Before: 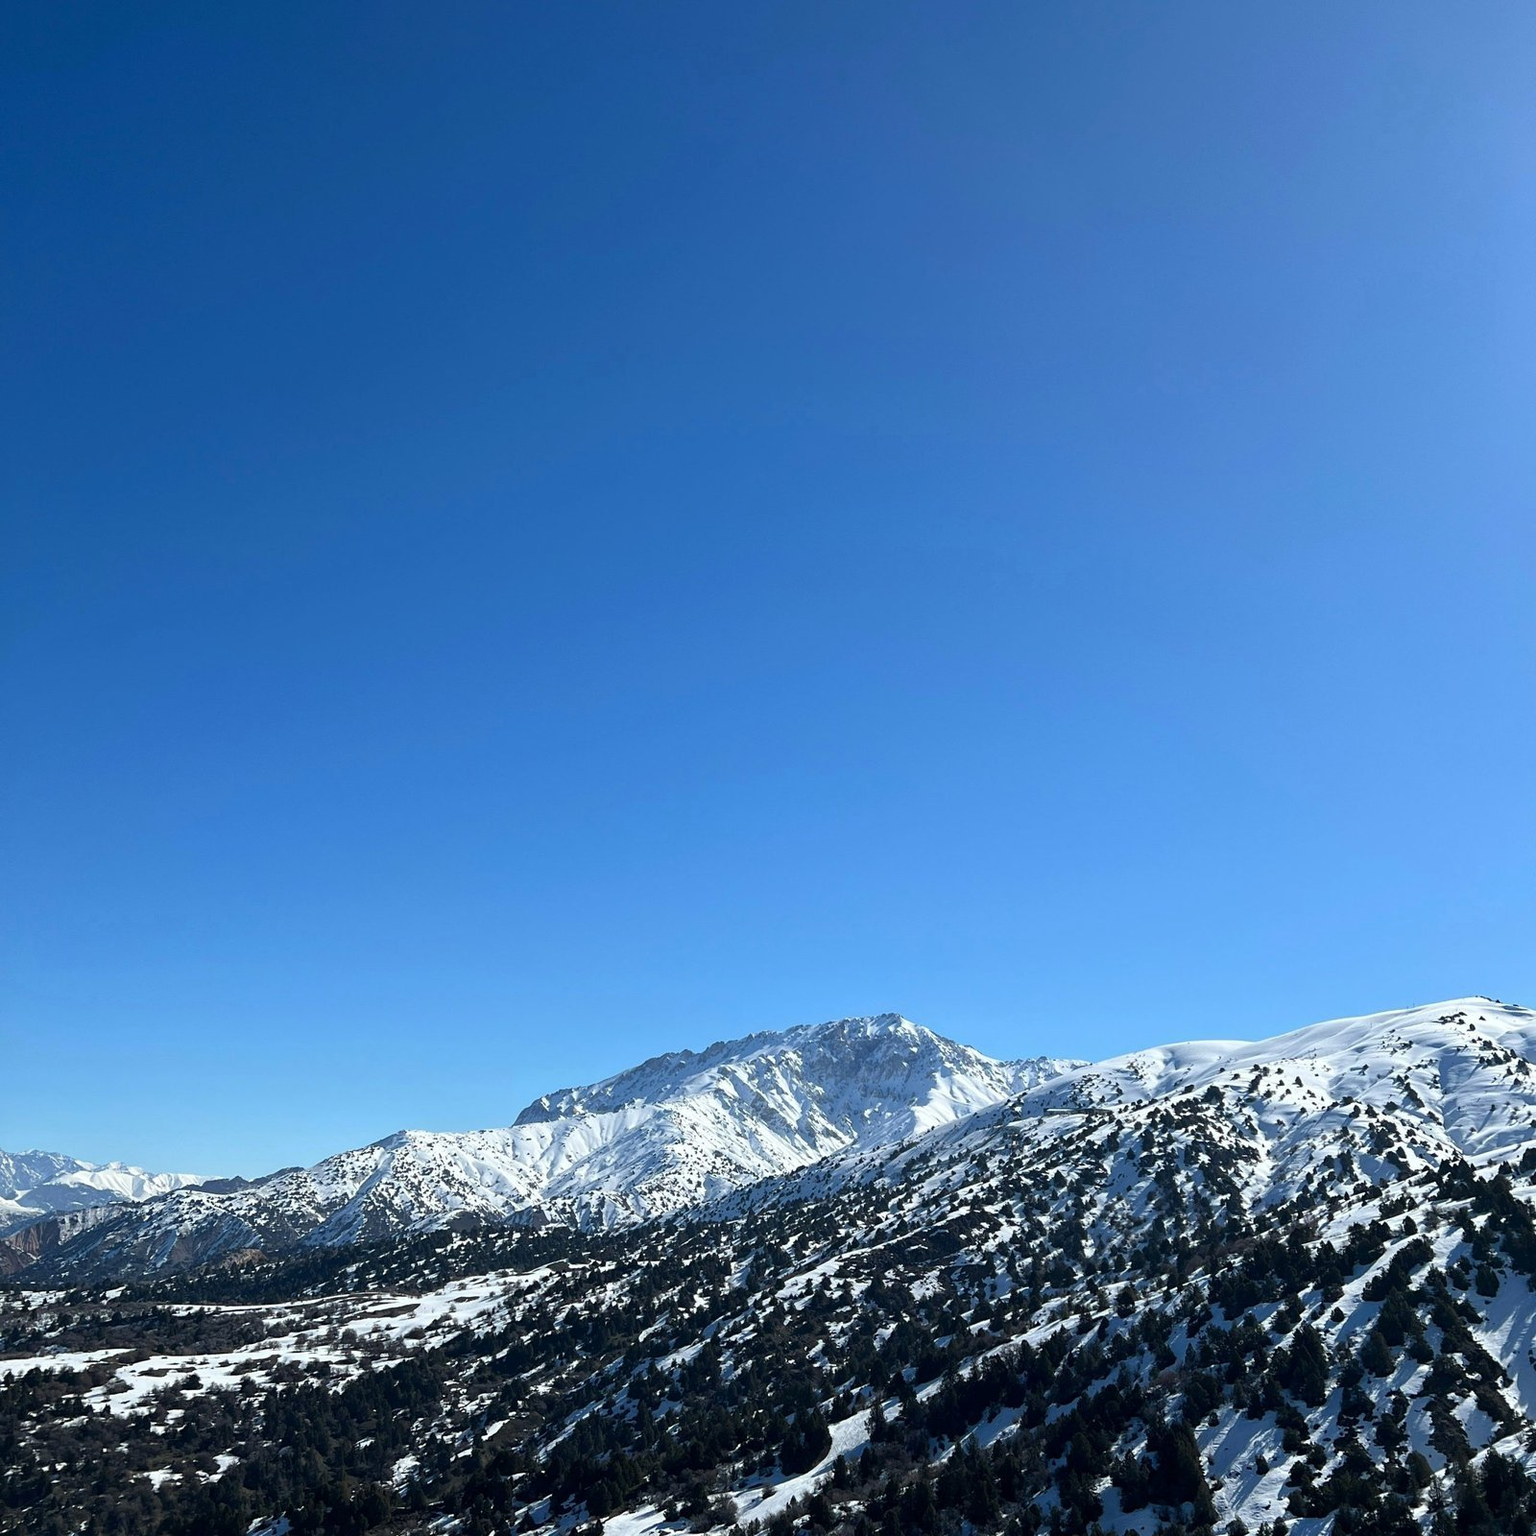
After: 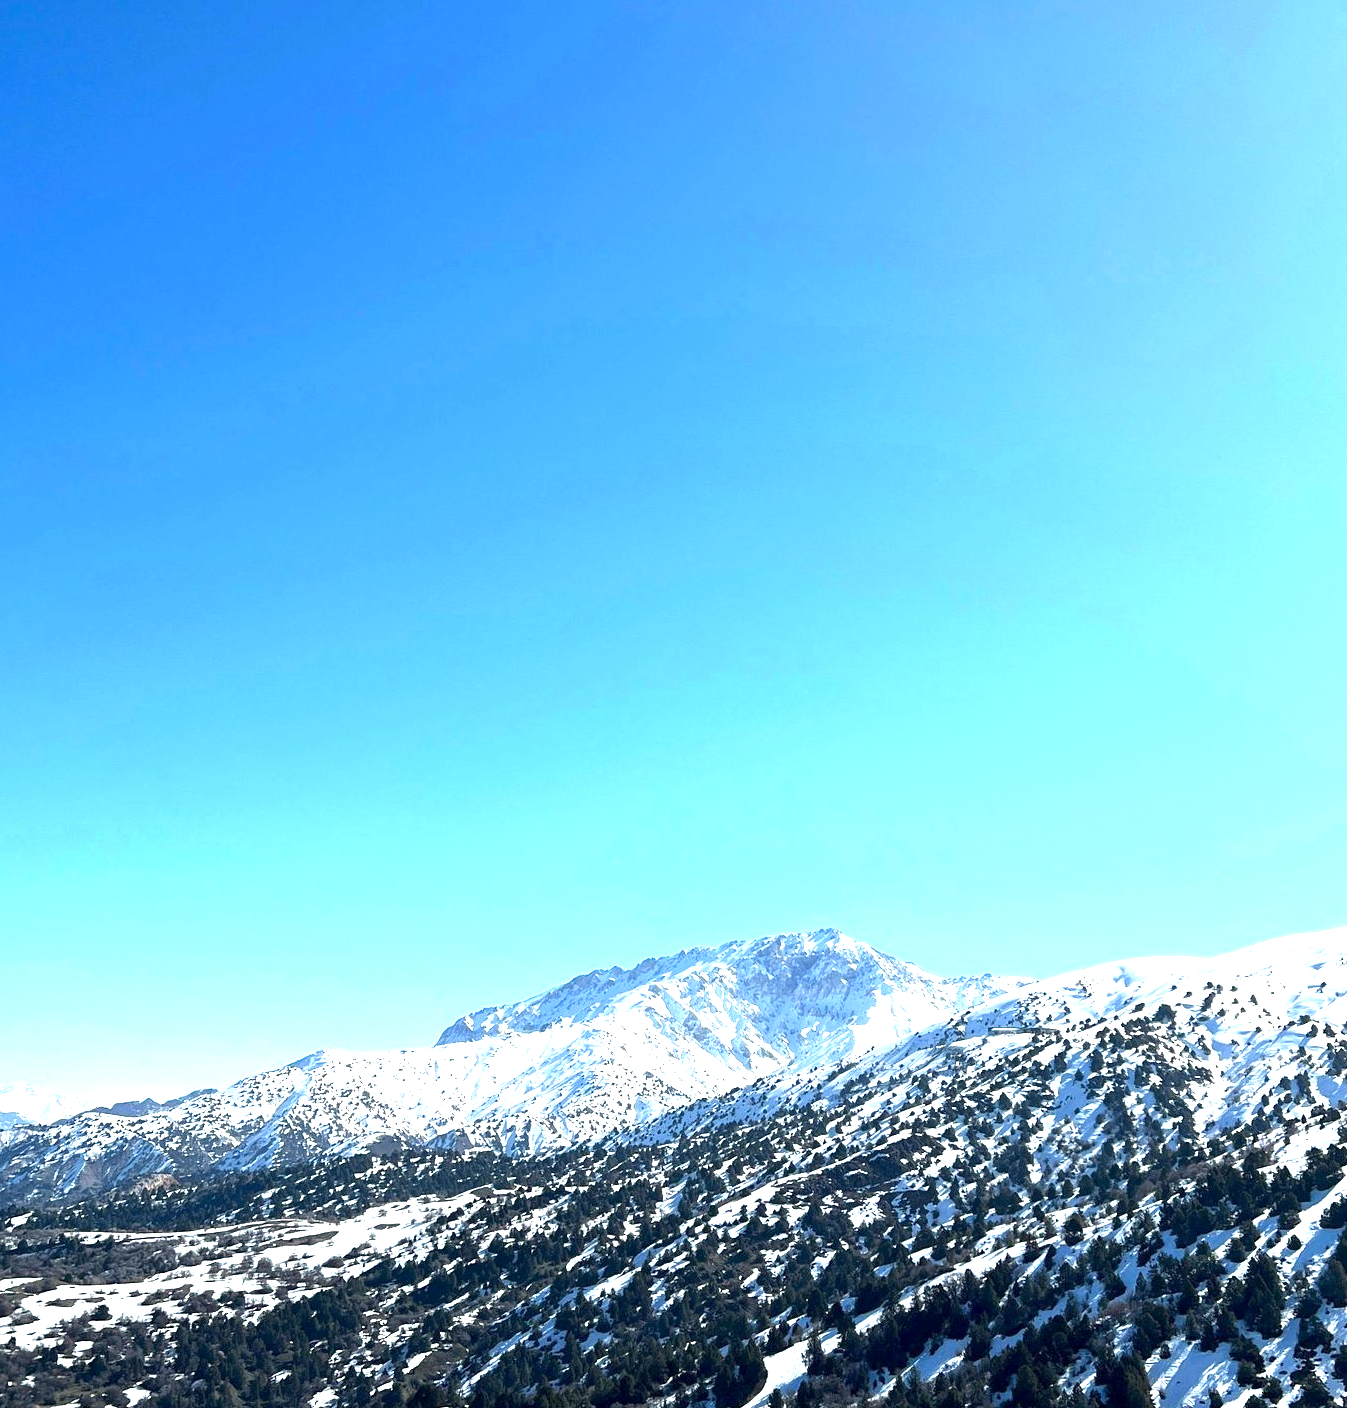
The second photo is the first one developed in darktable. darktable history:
exposure: black level correction 0.001, exposure 1.65 EV, compensate exposure bias true, compensate highlight preservation false
crop: left 6.231%, top 7.98%, right 9.539%, bottom 4%
